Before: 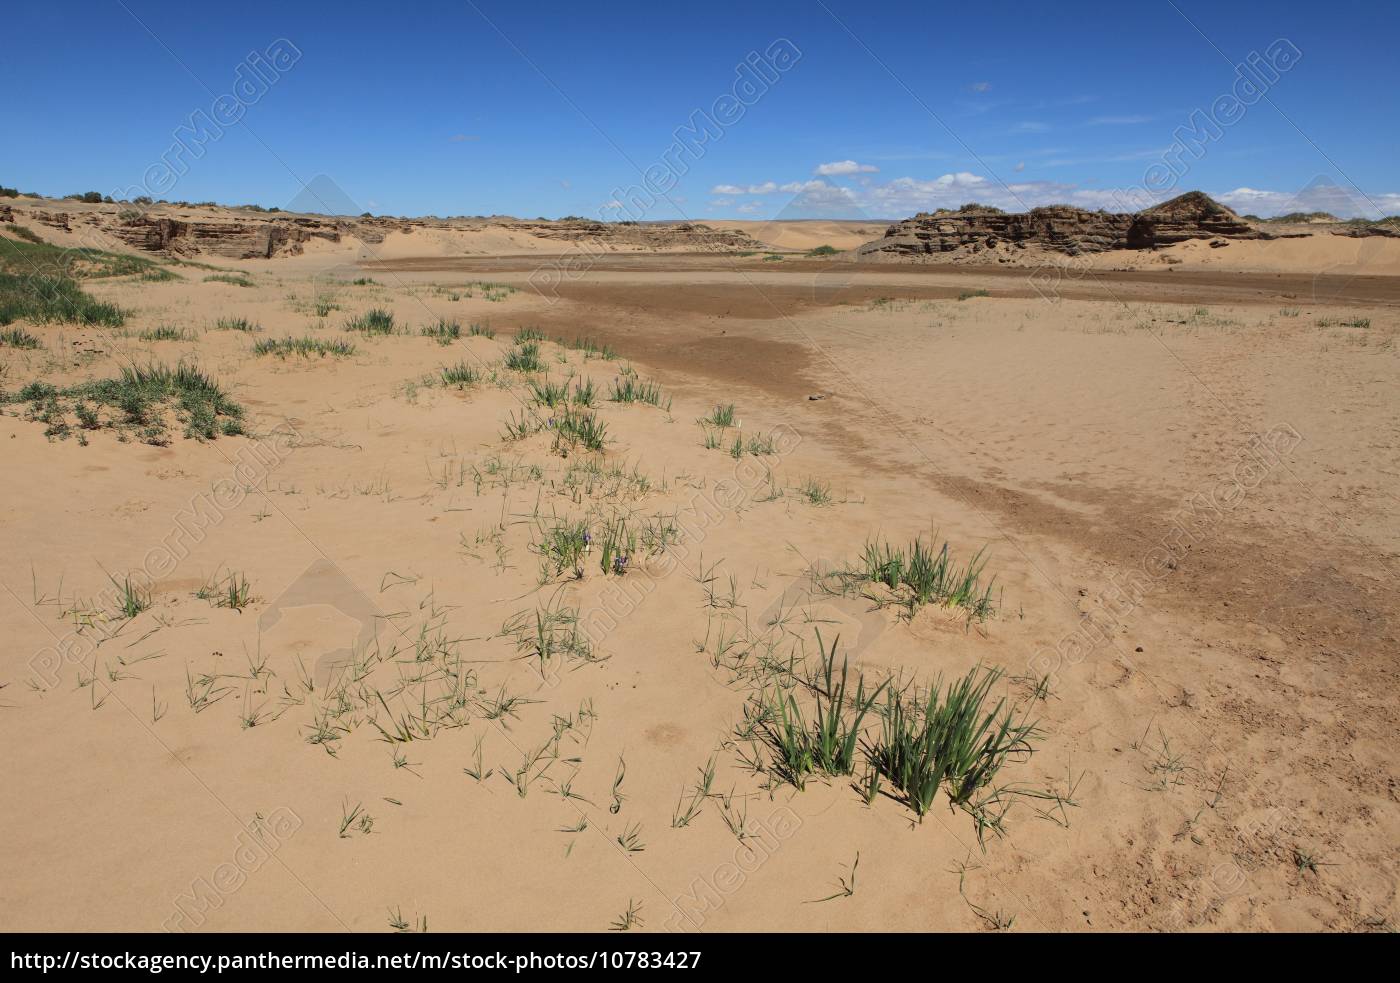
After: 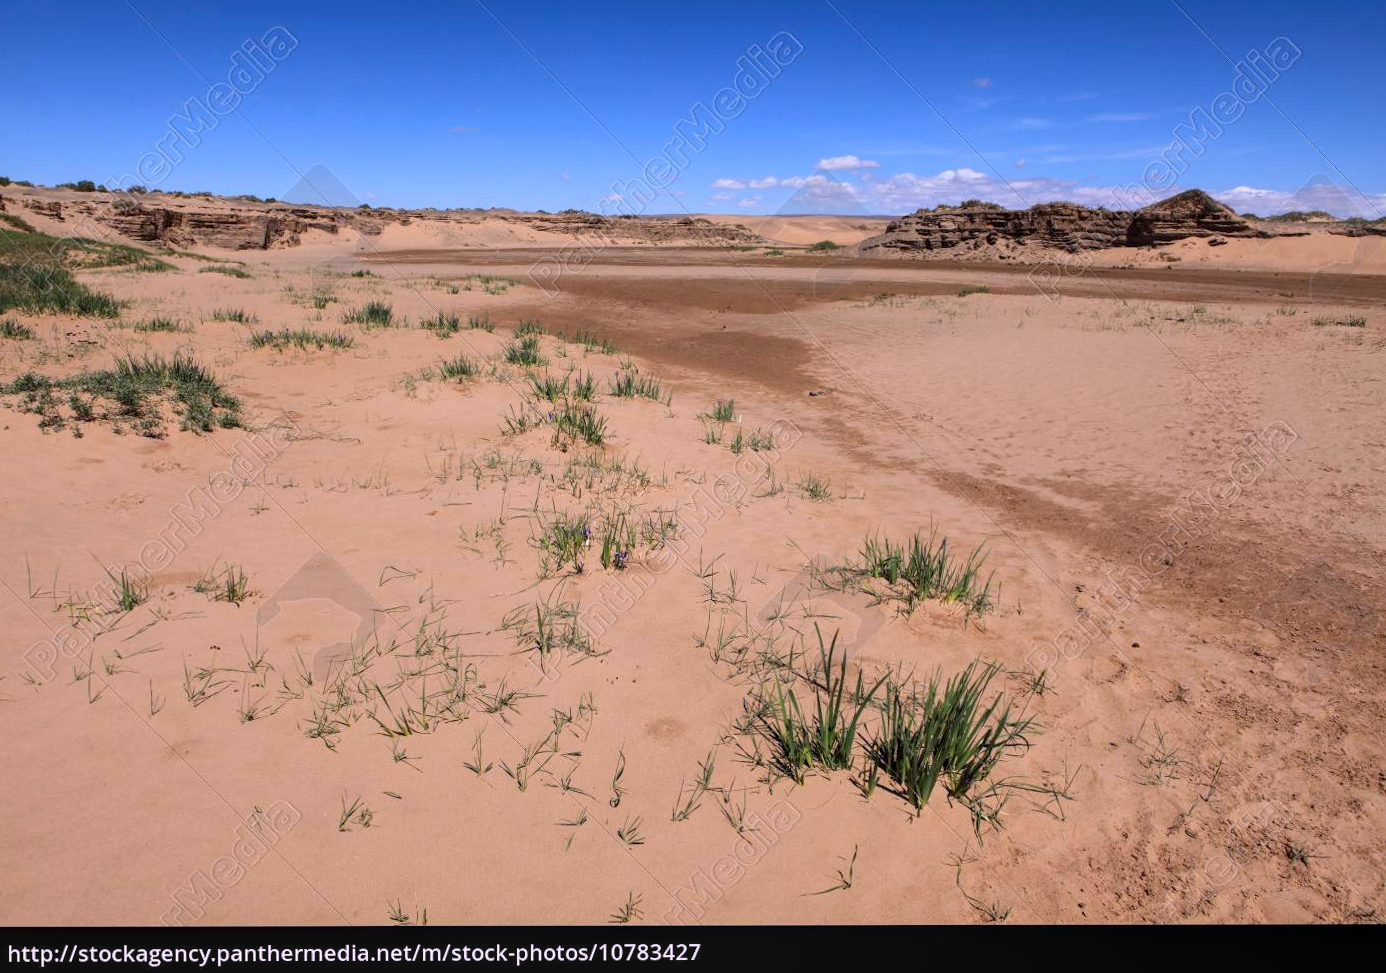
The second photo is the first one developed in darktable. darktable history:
color correction: saturation 1.11
rotate and perspective: rotation 0.174°, lens shift (vertical) 0.013, lens shift (horizontal) 0.019, shear 0.001, automatic cropping original format, crop left 0.007, crop right 0.991, crop top 0.016, crop bottom 0.997
white balance: red 1.066, blue 1.119
local contrast: on, module defaults
